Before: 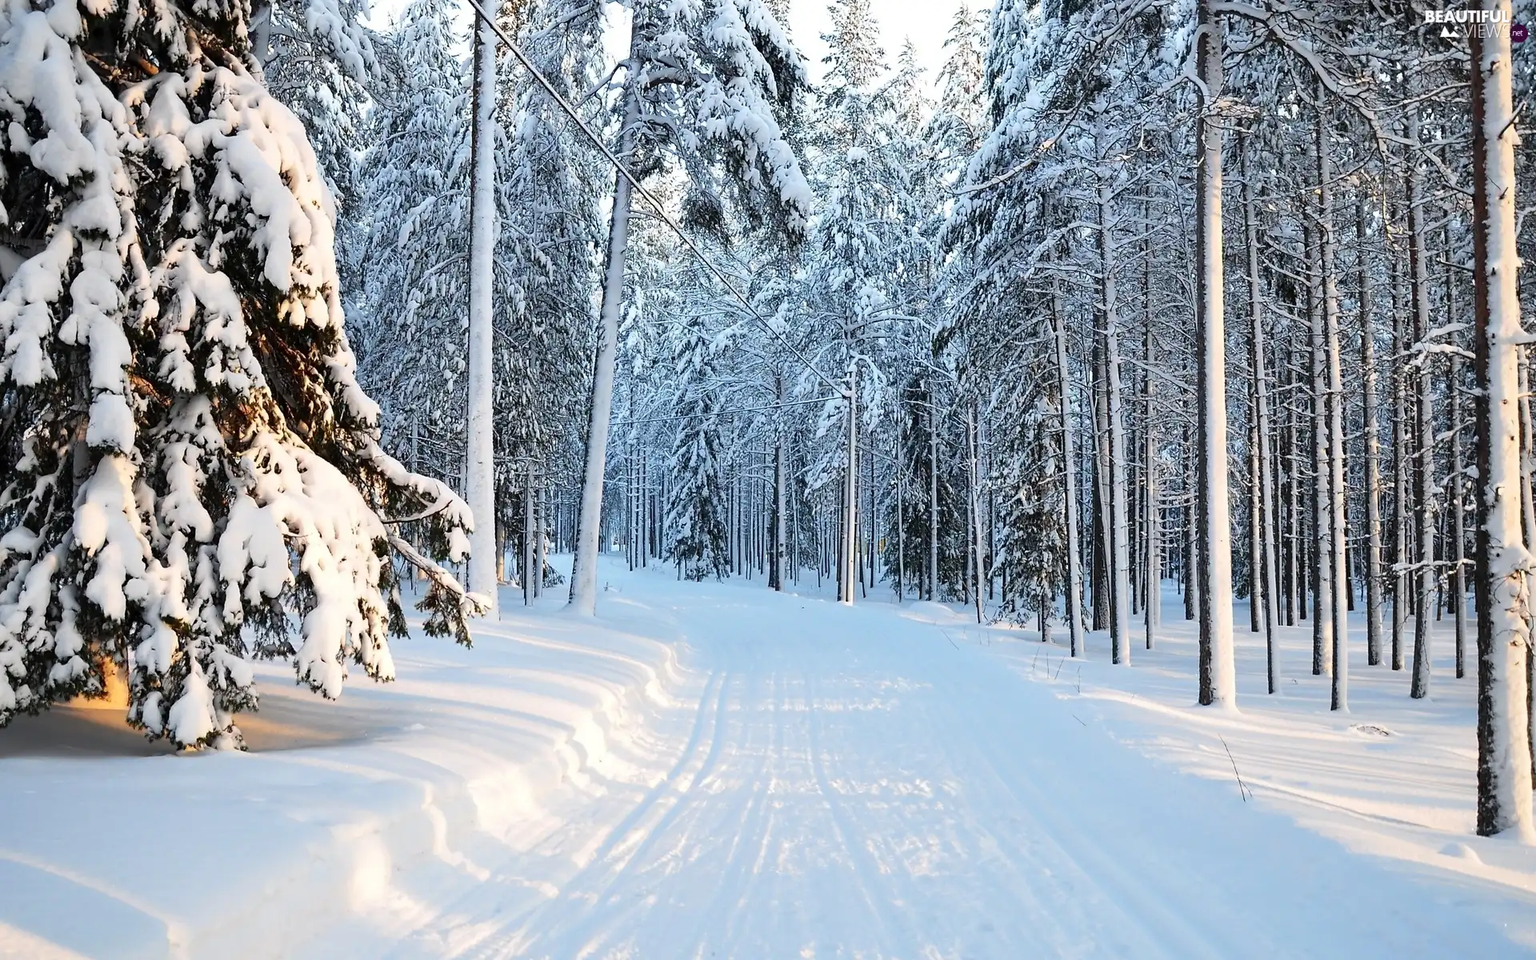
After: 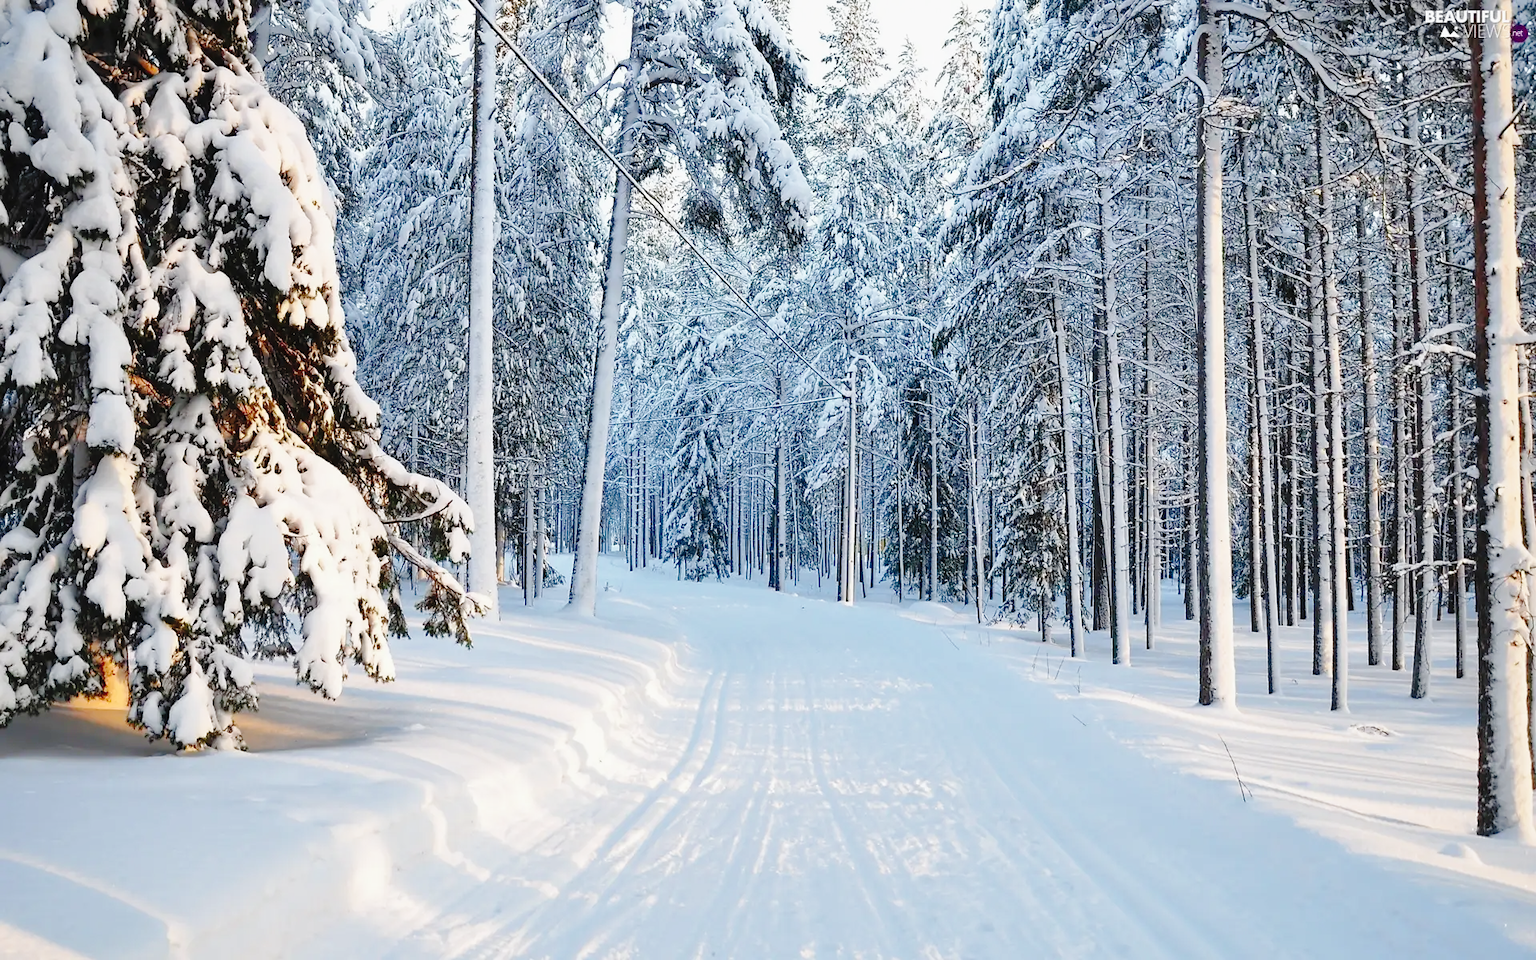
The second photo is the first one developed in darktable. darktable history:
tone curve: curves: ch0 [(0, 0.014) (0.12, 0.096) (0.386, 0.49) (0.54, 0.684) (0.751, 0.855) (0.89, 0.943) (0.998, 0.989)]; ch1 [(0, 0) (0.133, 0.099) (0.437, 0.41) (0.5, 0.5) (0.517, 0.536) (0.548, 0.575) (0.582, 0.639) (0.627, 0.692) (0.836, 0.868) (1, 1)]; ch2 [(0, 0) (0.374, 0.341) (0.456, 0.443) (0.478, 0.49) (0.501, 0.5) (0.528, 0.538) (0.55, 0.6) (0.572, 0.633) (0.702, 0.775) (1, 1)], preserve colors none
shadows and highlights: on, module defaults
